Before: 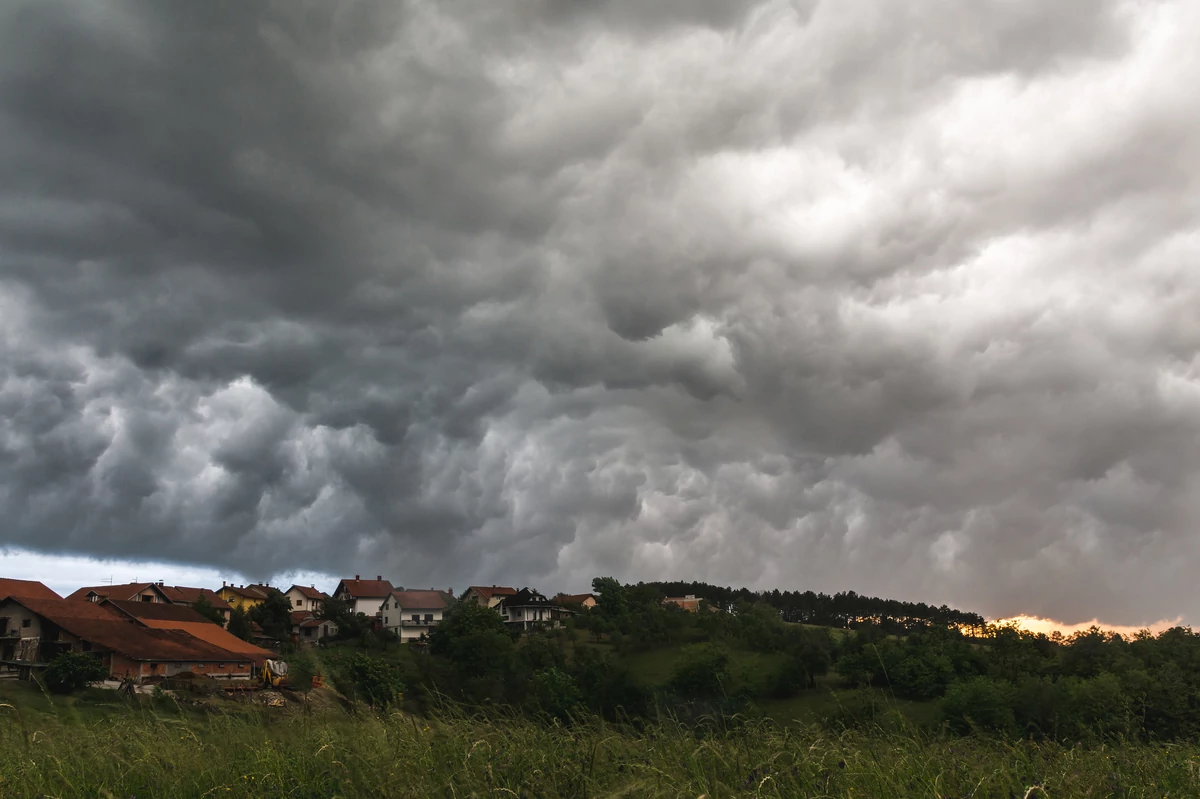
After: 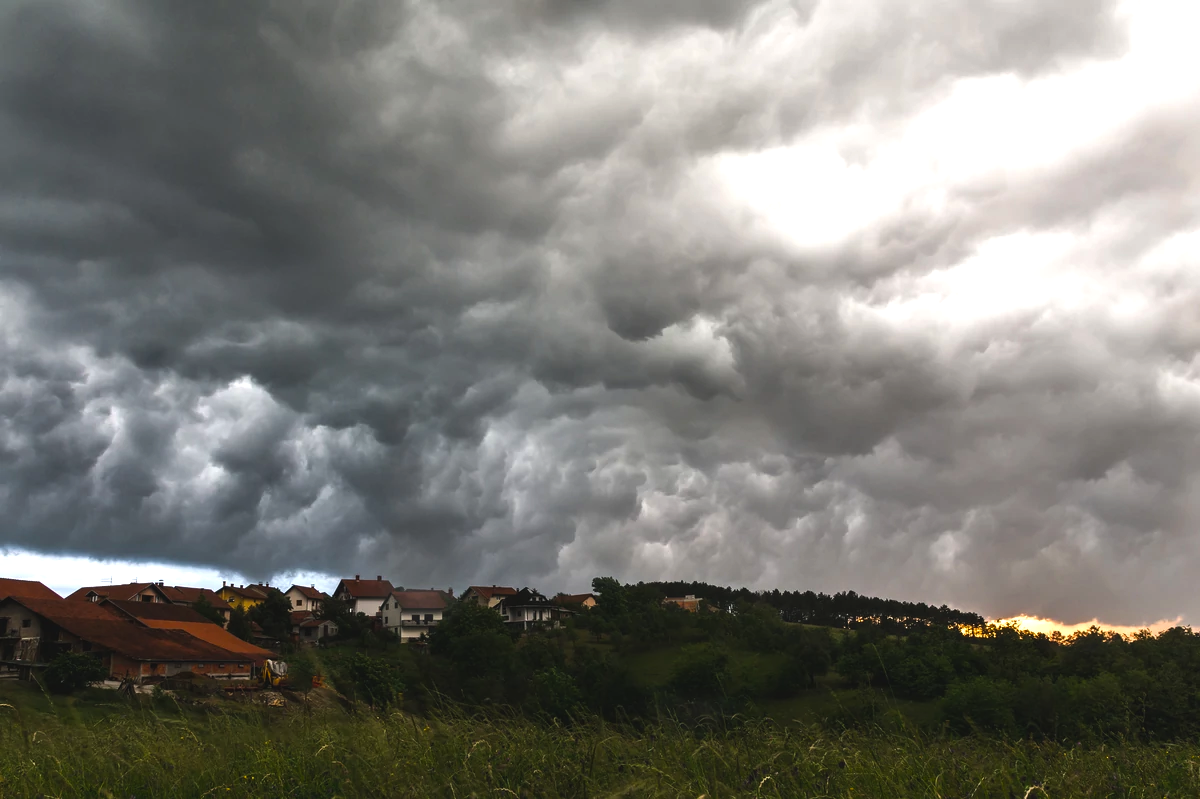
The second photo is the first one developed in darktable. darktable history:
color balance rgb: global offset › luminance 0.499%, global offset › hue 59.63°, perceptual saturation grading › global saturation 25.767%, perceptual brilliance grading › global brilliance 15.309%, perceptual brilliance grading › shadows -35.717%
exposure: exposure -0.059 EV, compensate exposure bias true, compensate highlight preservation false
